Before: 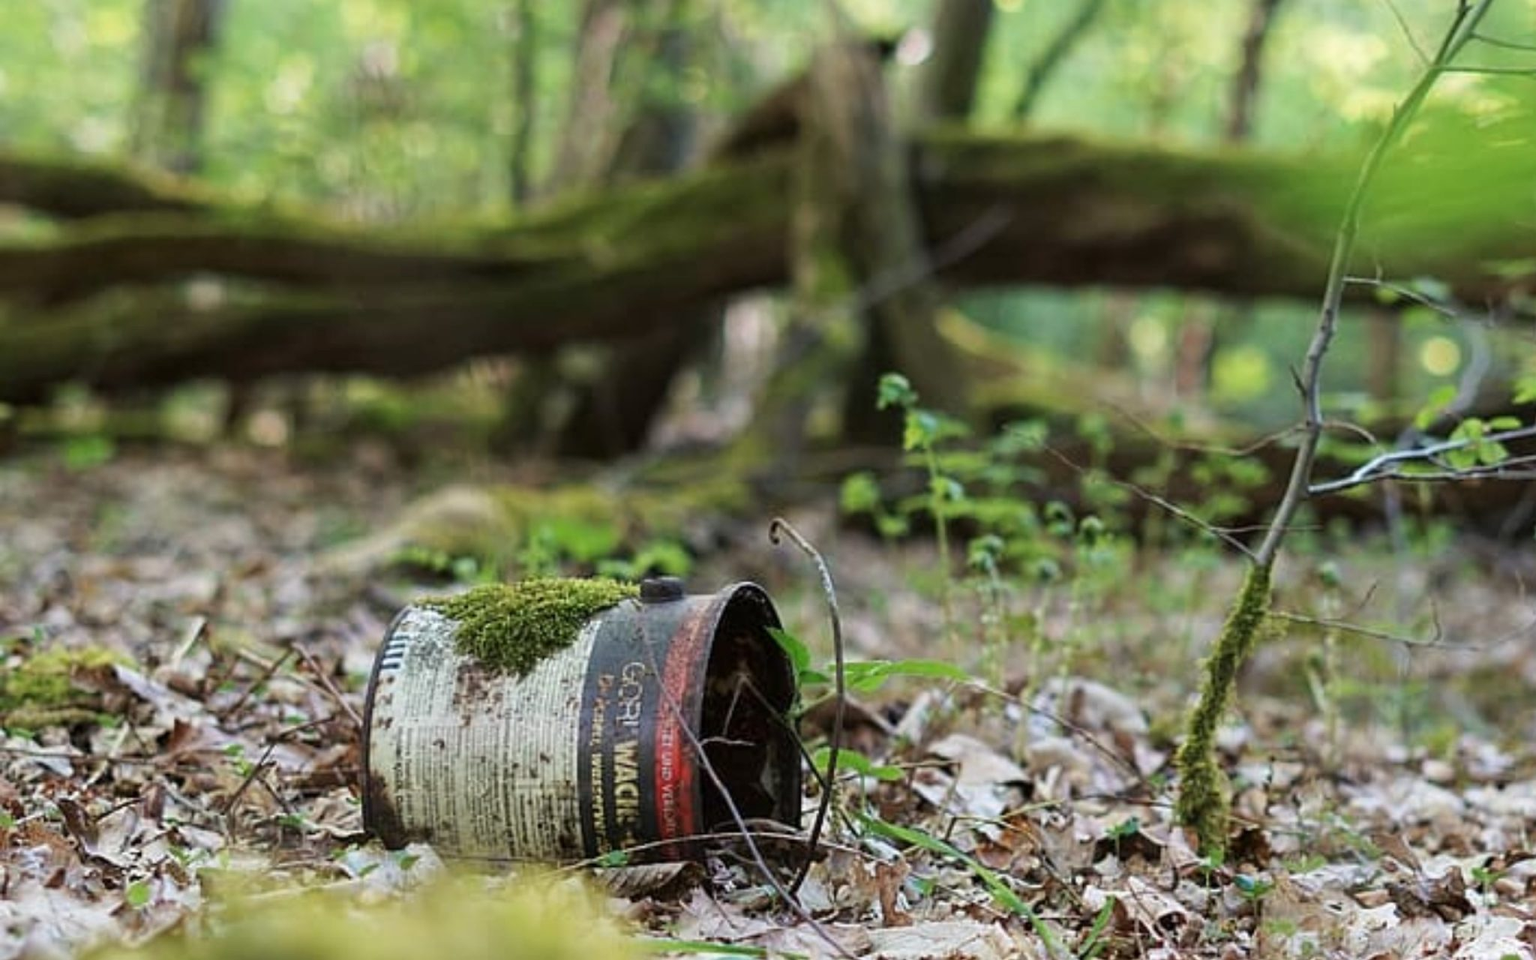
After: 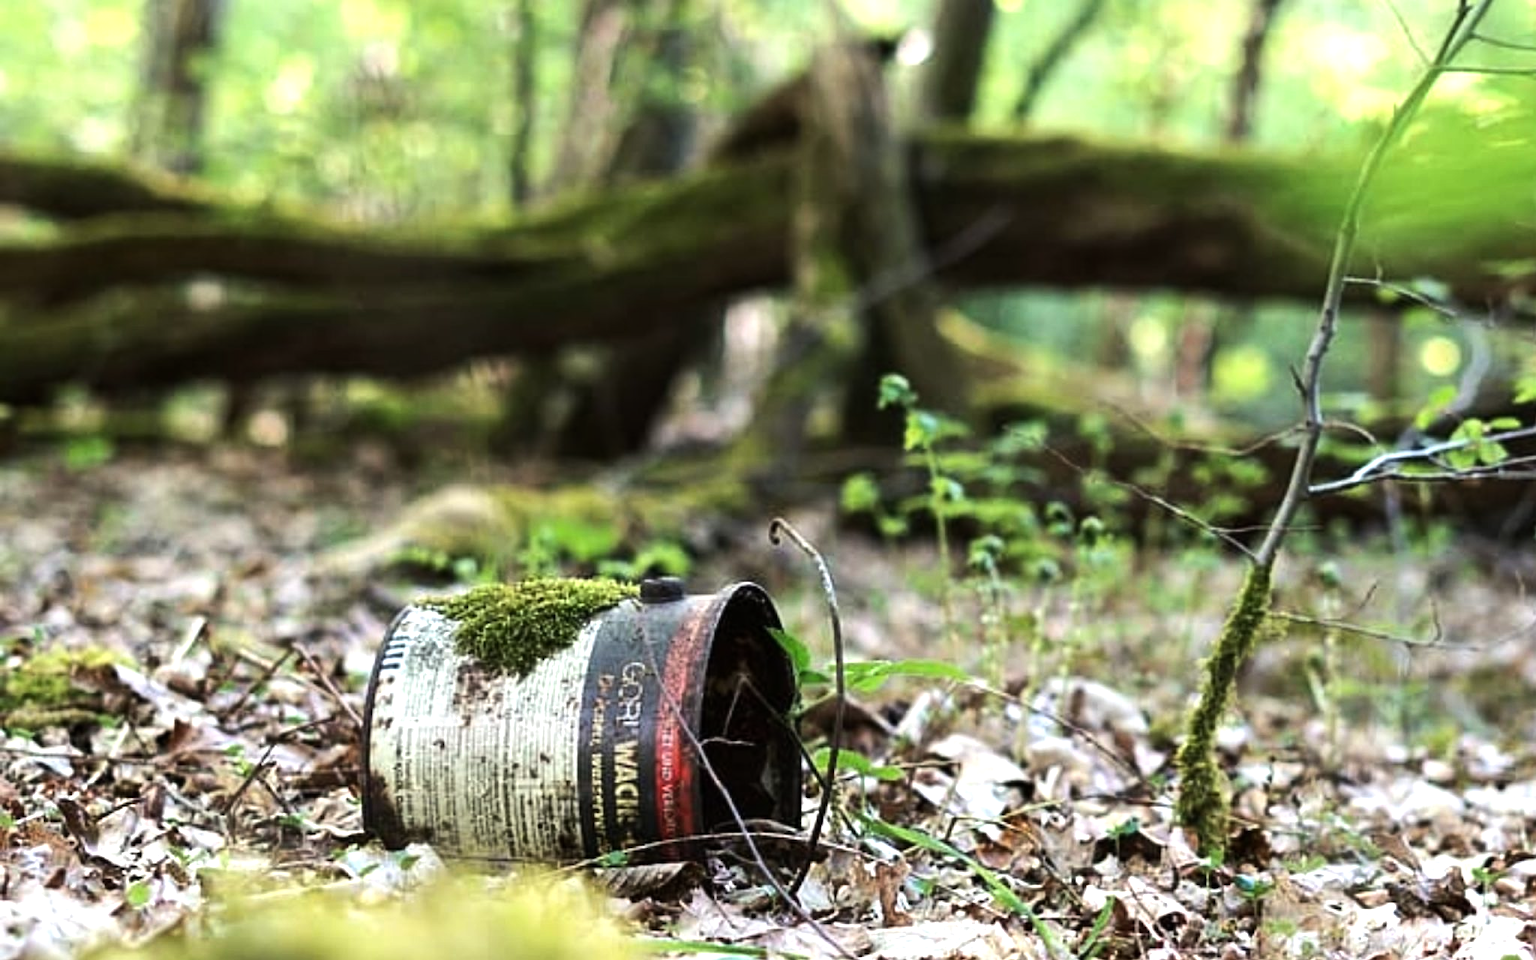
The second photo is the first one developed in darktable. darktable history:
tone equalizer: -8 EV -0.75 EV, -7 EV -0.7 EV, -6 EV -0.6 EV, -5 EV -0.4 EV, -3 EV 0.4 EV, -2 EV 0.6 EV, -1 EV 0.7 EV, +0 EV 0.75 EV, edges refinement/feathering 500, mask exposure compensation -1.57 EV, preserve details no
levels: levels [0, 0.476, 0.951]
